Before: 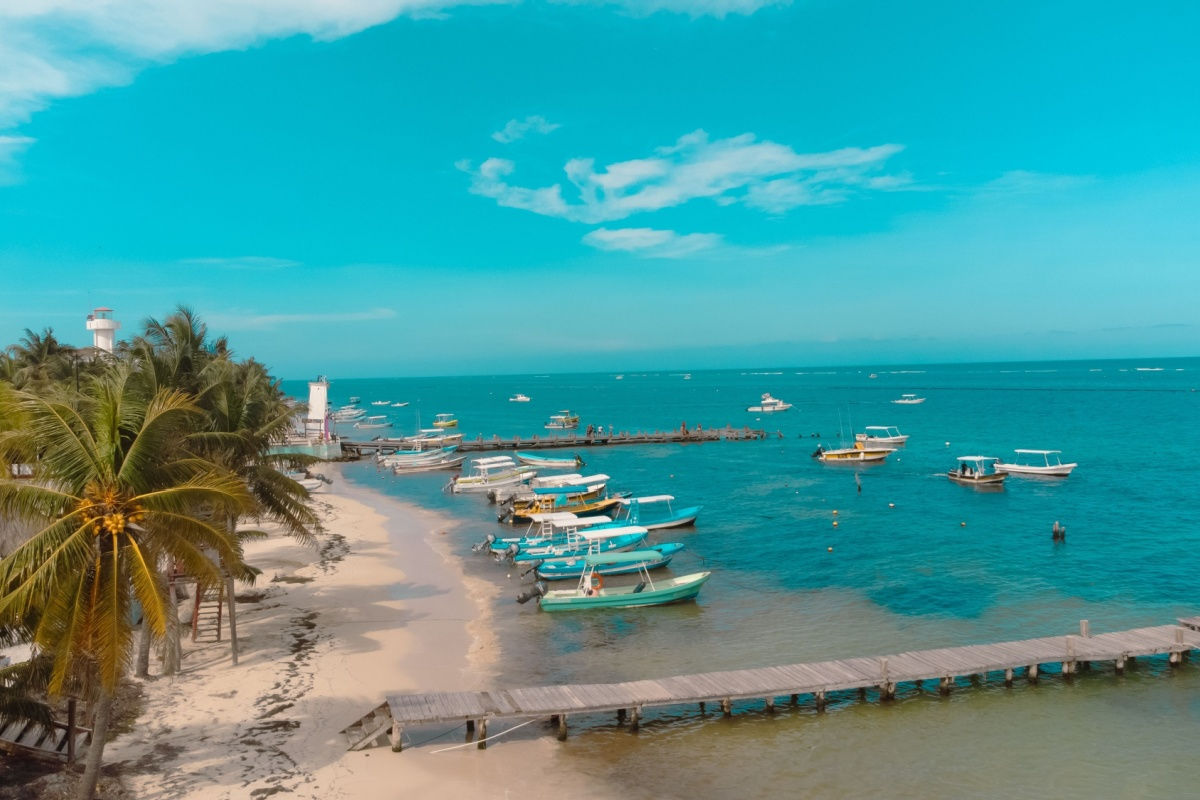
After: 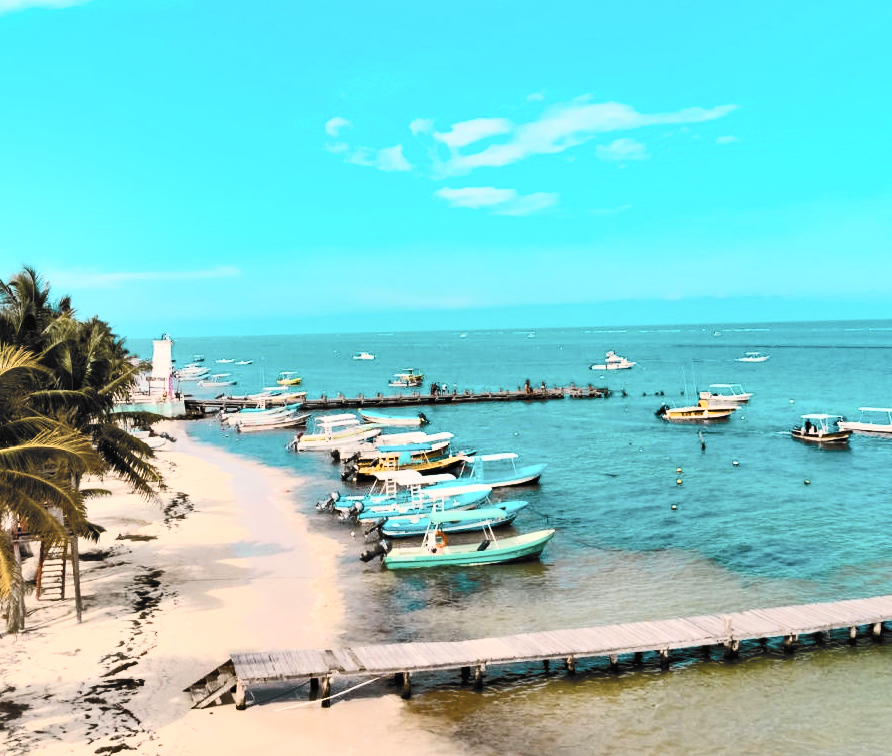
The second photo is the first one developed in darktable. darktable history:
shadows and highlights: soften with gaussian
crop and rotate: left 13.052%, top 5.403%, right 12.561%
color balance rgb: linear chroma grading › global chroma 14.384%, perceptual saturation grading › global saturation 20%, perceptual saturation grading › highlights -24.731%, perceptual saturation grading › shadows 50.573%
contrast brightness saturation: contrast 0.424, brightness 0.549, saturation -0.185
contrast equalizer: y [[0.6 ×6], [0.55 ×6], [0 ×6], [0 ×6], [0 ×6]], mix 0.305
filmic rgb: black relative exposure -5.03 EV, white relative exposure 3.55 EV, threshold 3.05 EV, hardness 3.17, contrast 1.412, highlights saturation mix -31.33%, color science v6 (2022), enable highlight reconstruction true
tone equalizer: edges refinement/feathering 500, mask exposure compensation -1.57 EV, preserve details no
